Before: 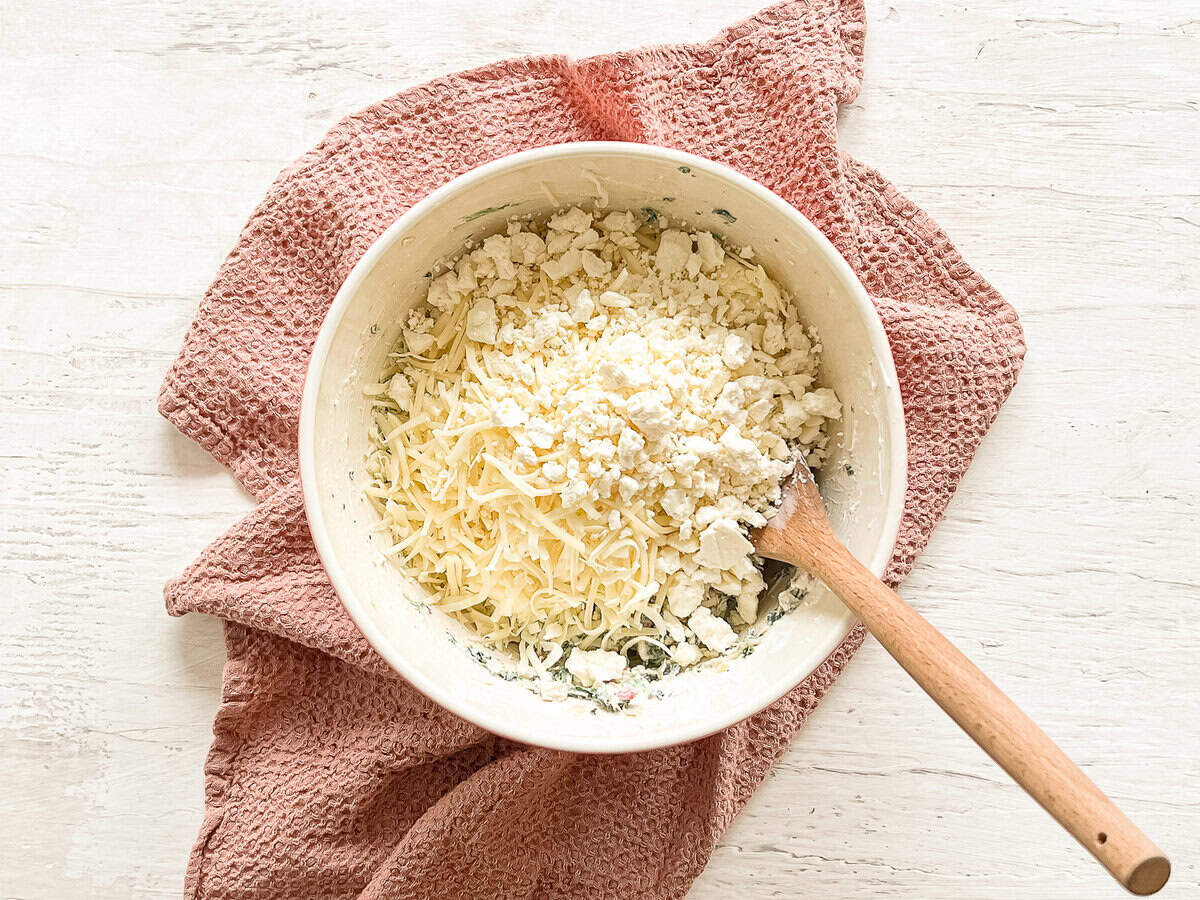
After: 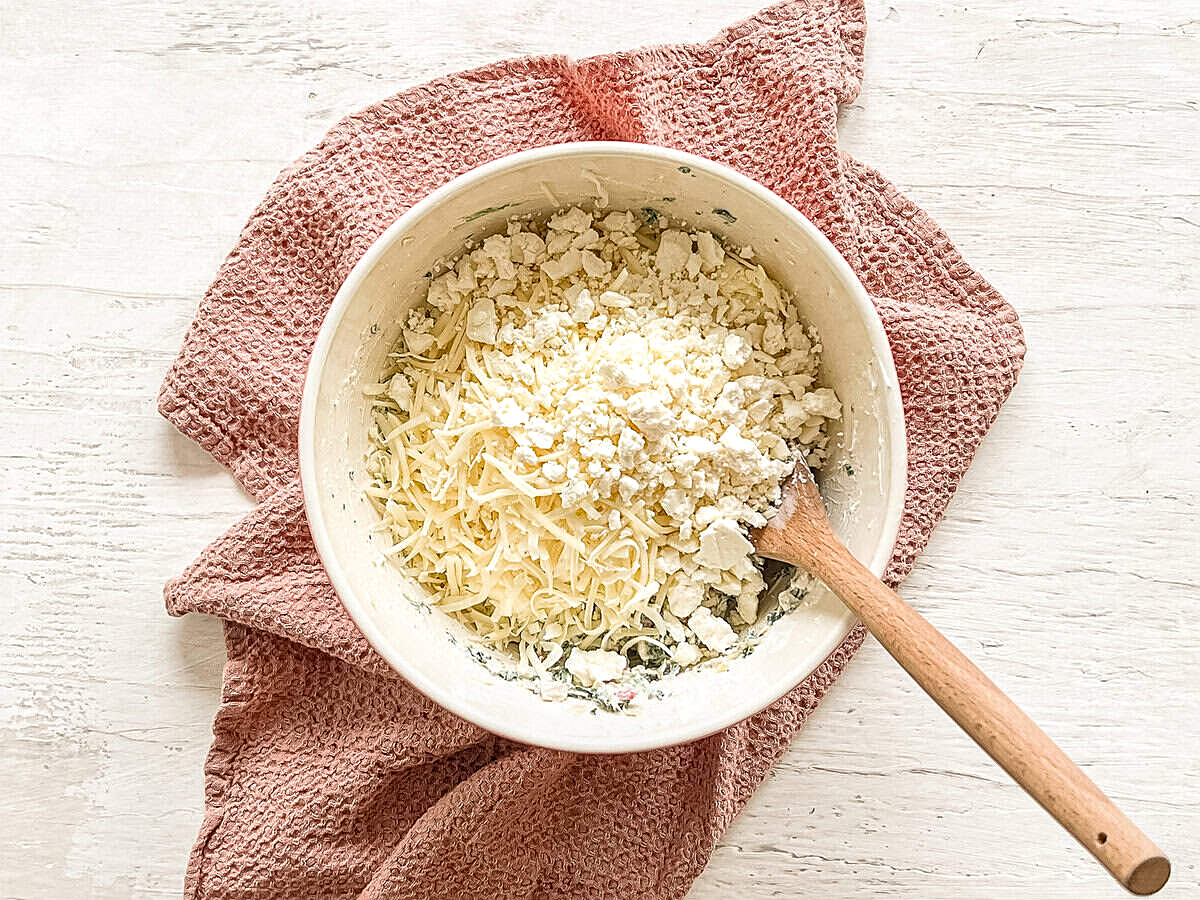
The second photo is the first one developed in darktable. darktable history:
local contrast: on, module defaults
sharpen: on, module defaults
white balance: red 1, blue 1
